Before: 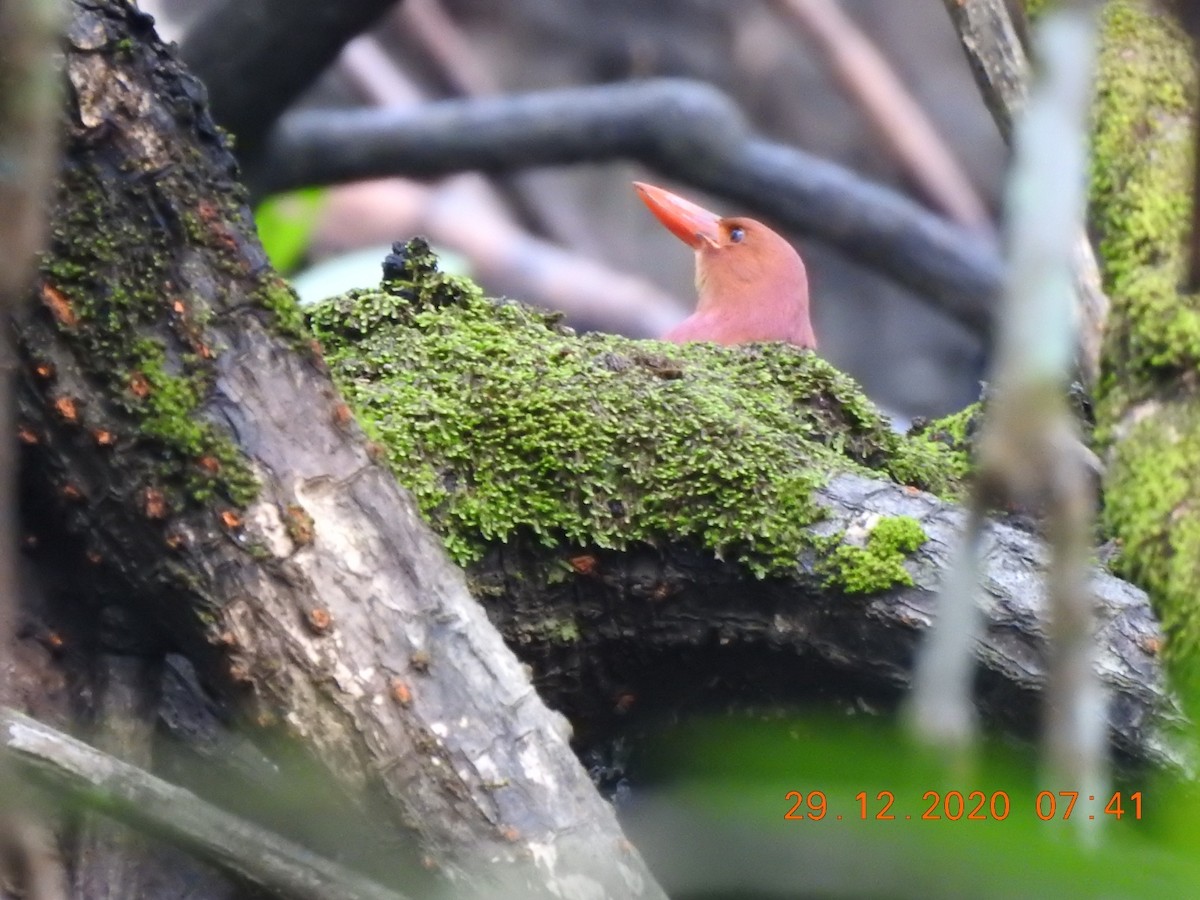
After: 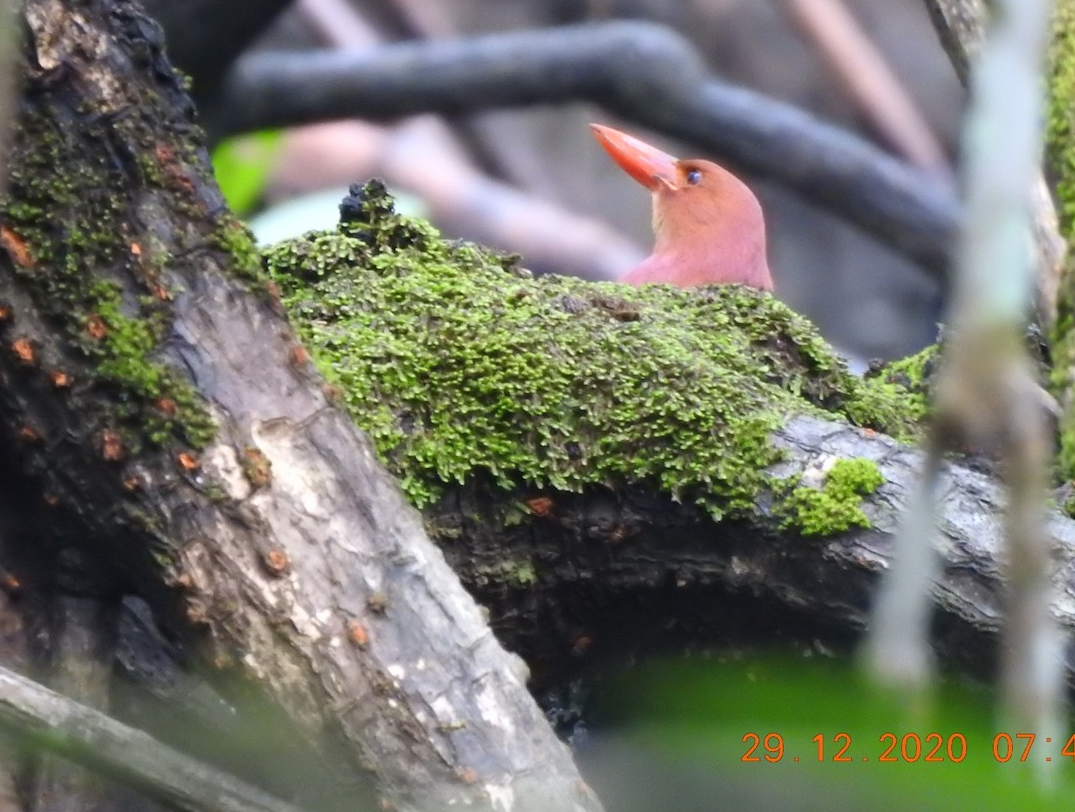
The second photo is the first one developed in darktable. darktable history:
crop: left 3.589%, top 6.472%, right 6.822%, bottom 3.274%
